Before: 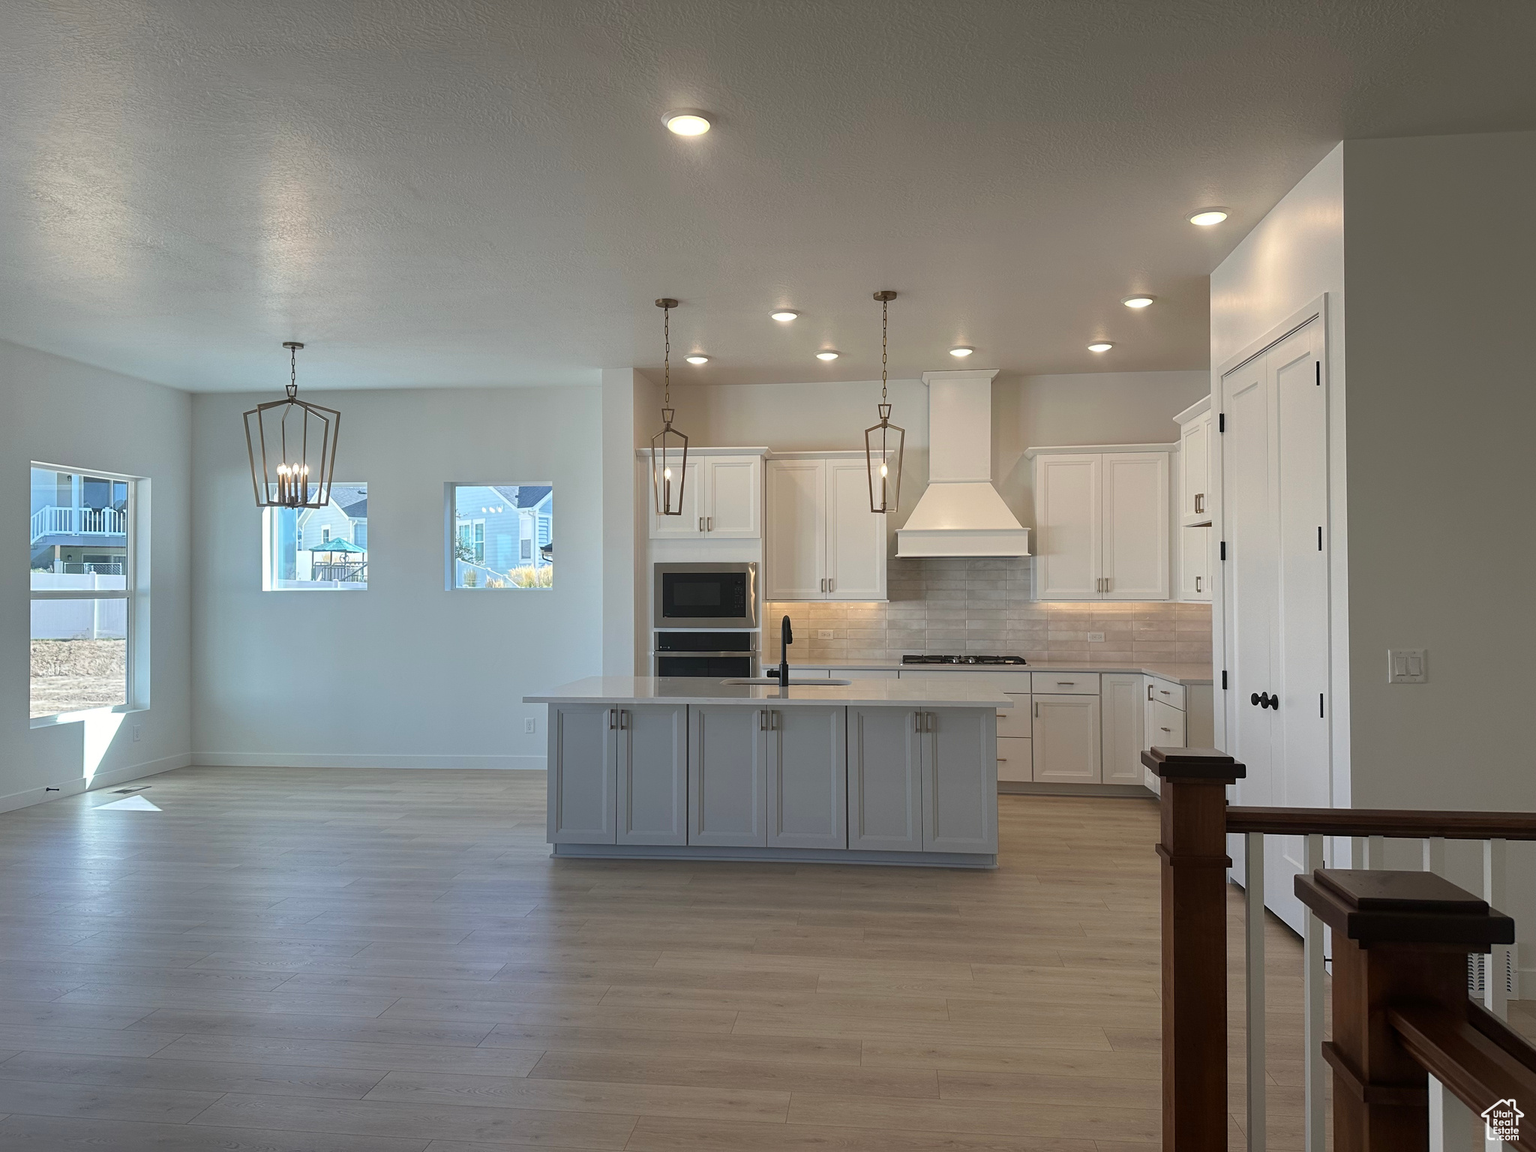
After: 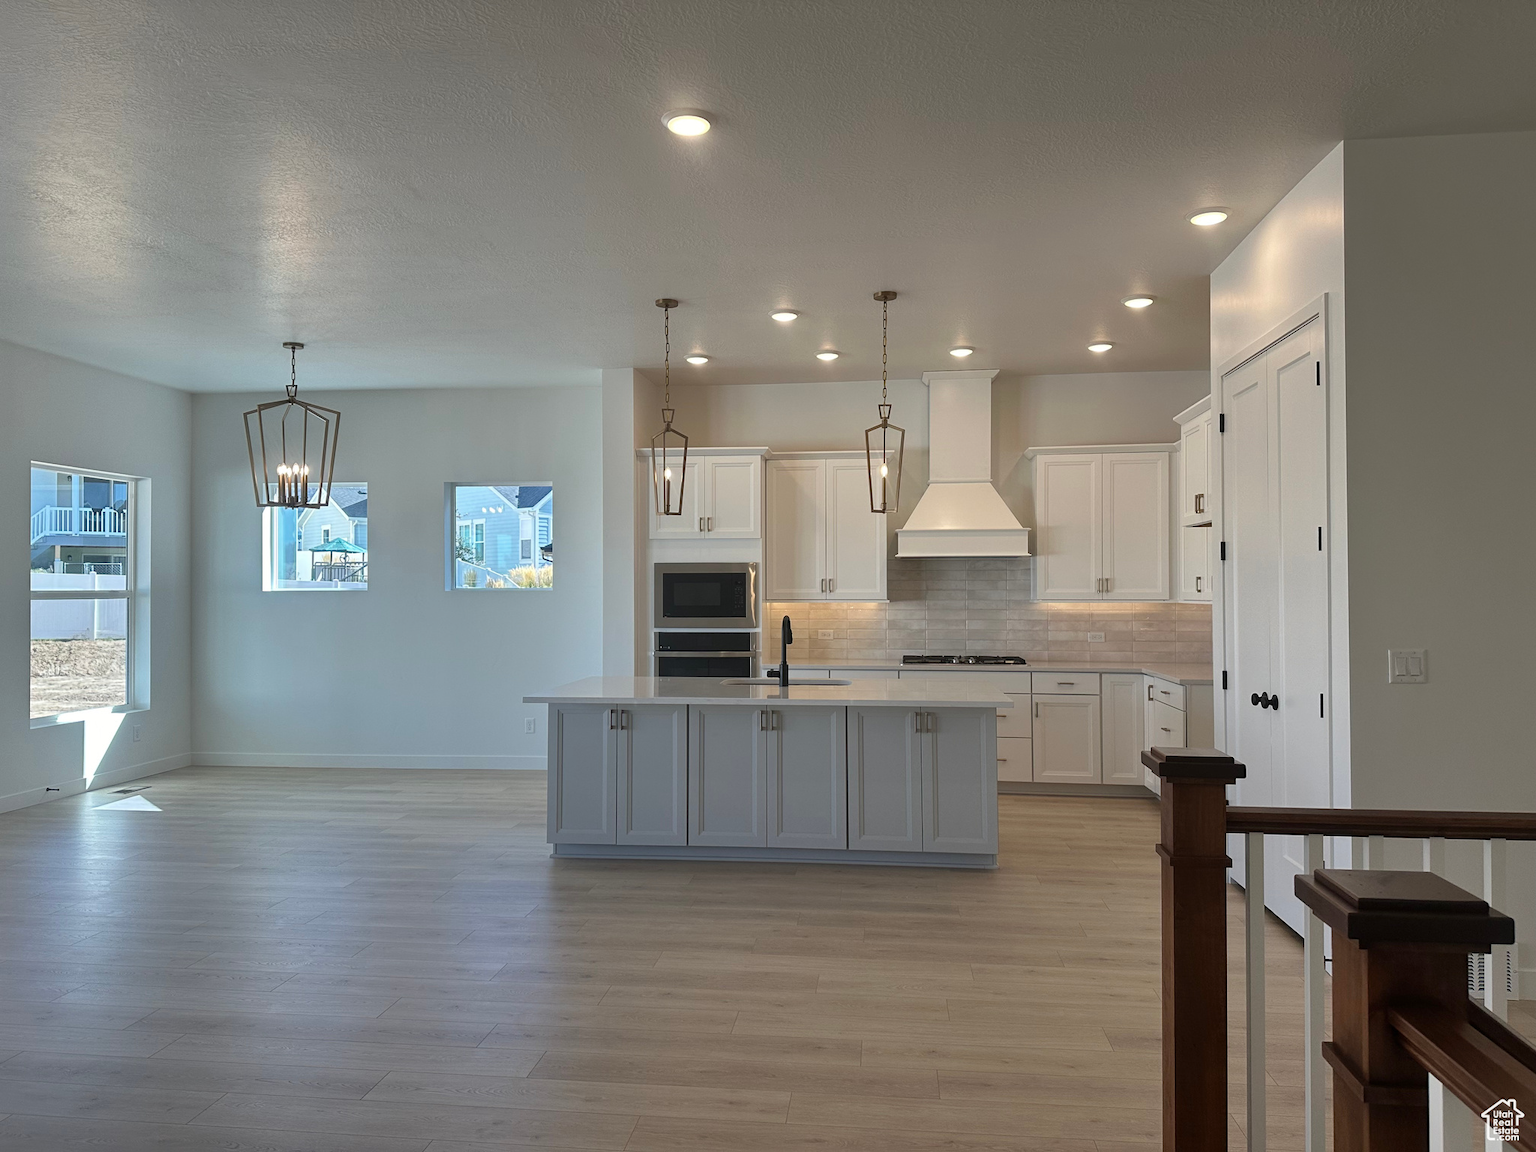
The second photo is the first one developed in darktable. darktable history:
shadows and highlights: highlights color adjustment 77.78%, low approximation 0.01, soften with gaussian
